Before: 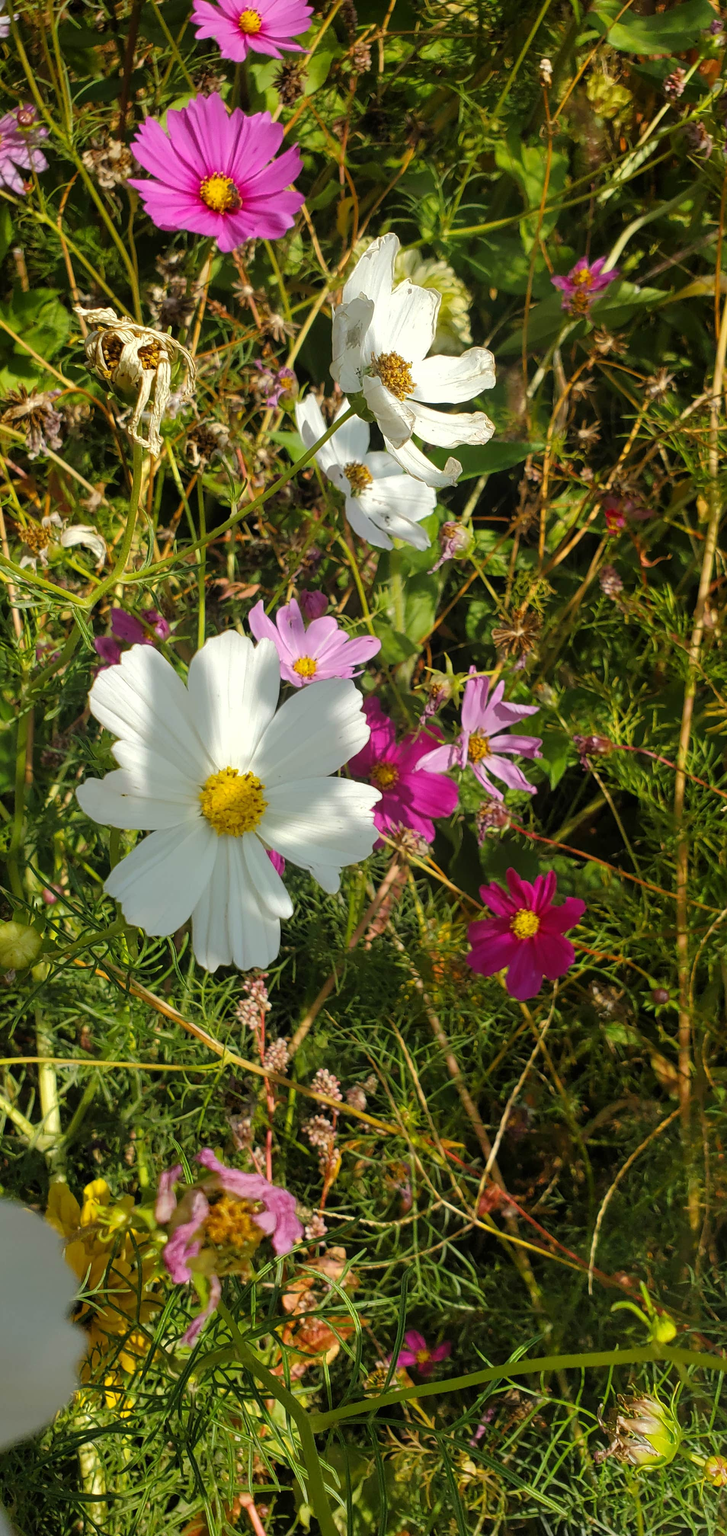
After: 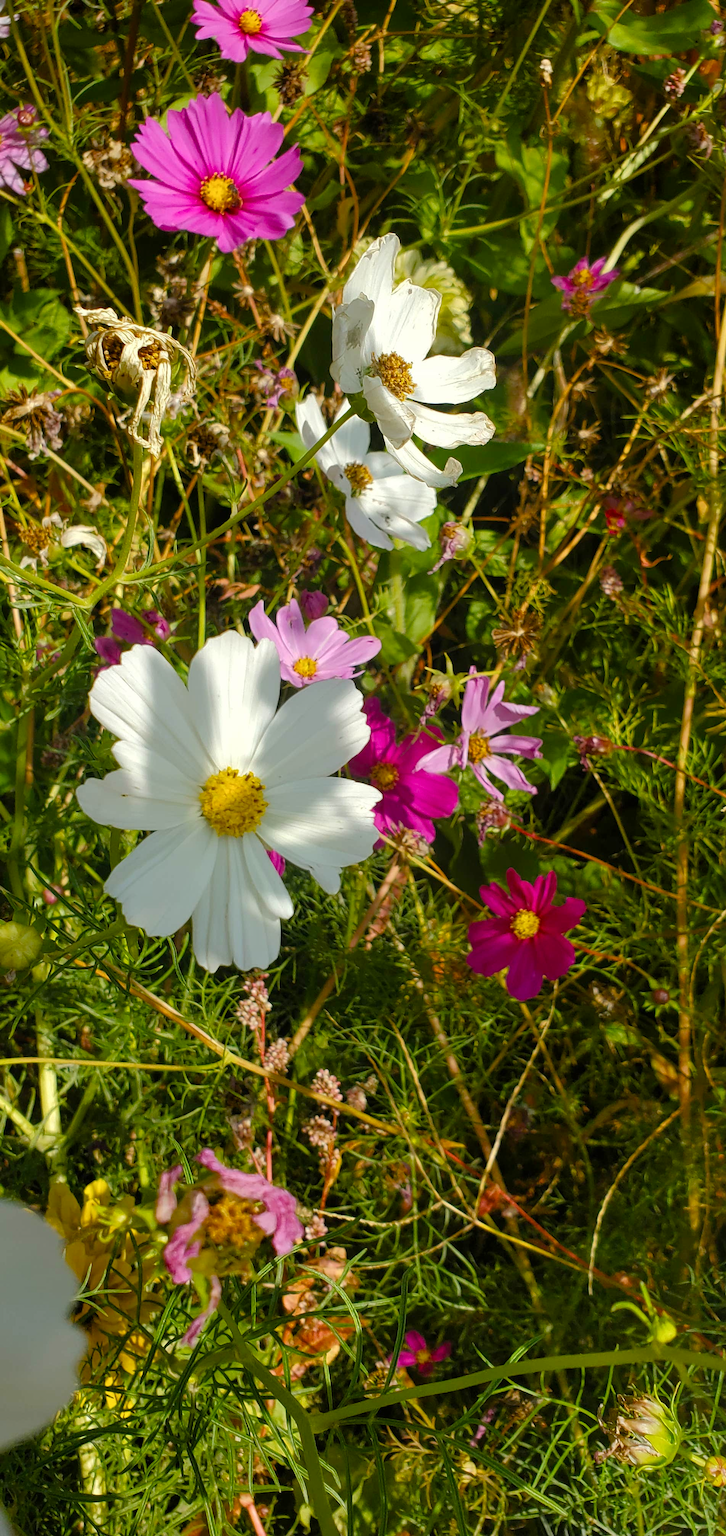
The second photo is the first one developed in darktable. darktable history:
color balance rgb: shadows lift › chroma 0.971%, shadows lift › hue 110.57°, perceptual saturation grading › global saturation 15.838%, perceptual saturation grading › highlights -19.08%, perceptual saturation grading › shadows 20.622%, global vibrance 9.581%
